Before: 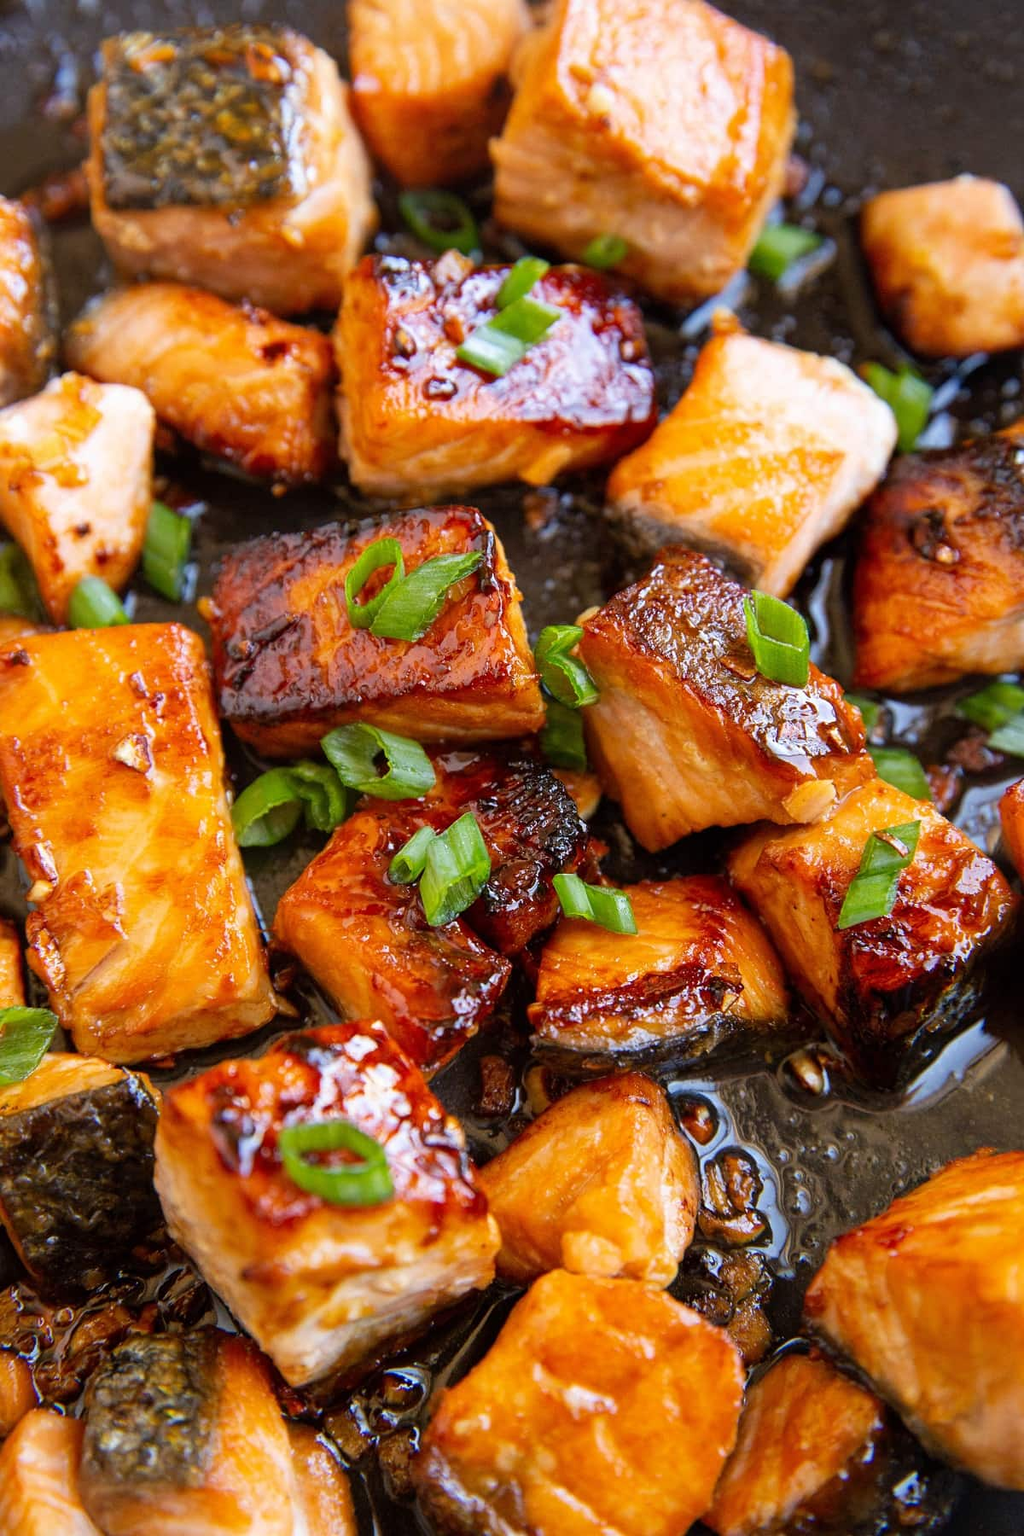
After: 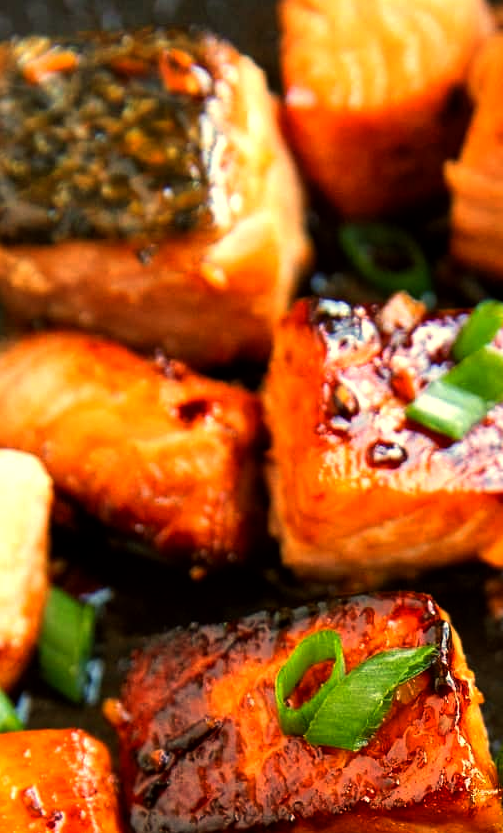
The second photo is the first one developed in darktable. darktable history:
crop and rotate: left 10.817%, top 0.062%, right 47.194%, bottom 53.626%
color balance: mode lift, gamma, gain (sRGB), lift [1.014, 0.966, 0.918, 0.87], gamma [0.86, 0.734, 0.918, 0.976], gain [1.063, 1.13, 1.063, 0.86]
